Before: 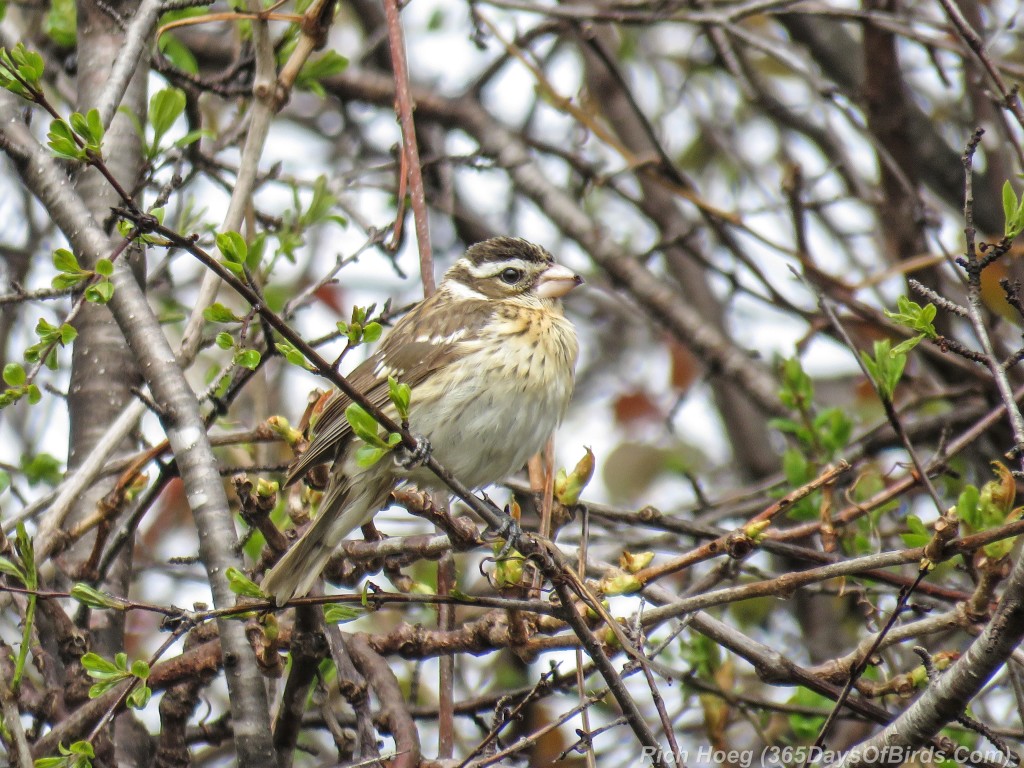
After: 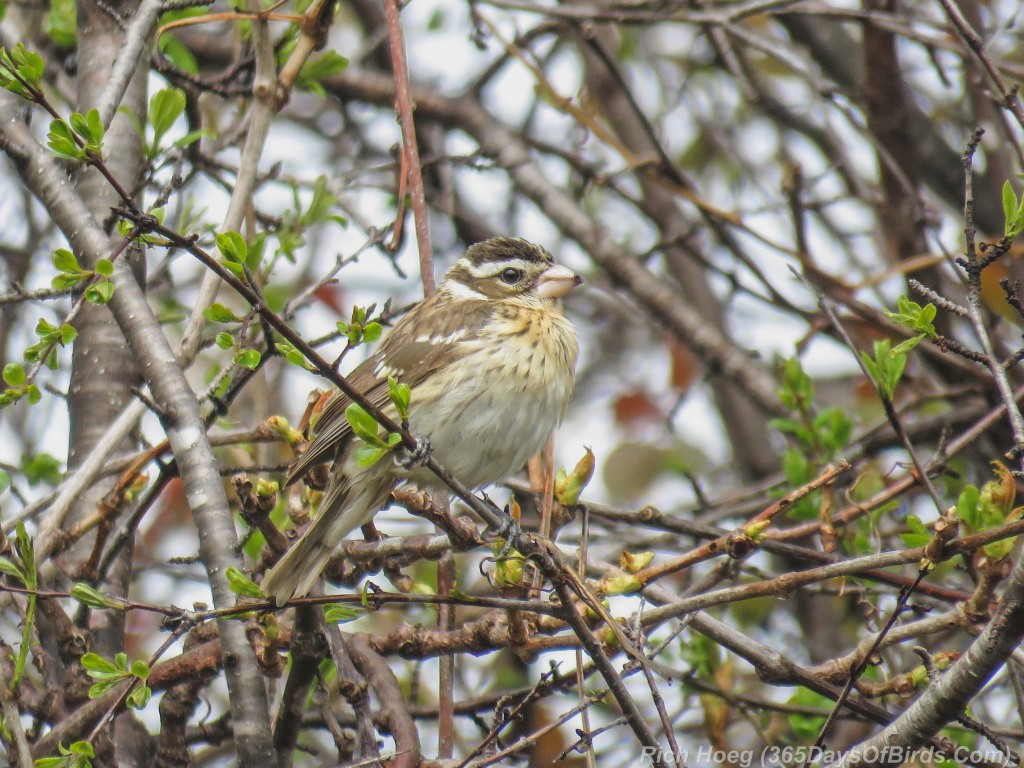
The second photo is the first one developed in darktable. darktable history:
contrast brightness saturation: contrast -0.128
